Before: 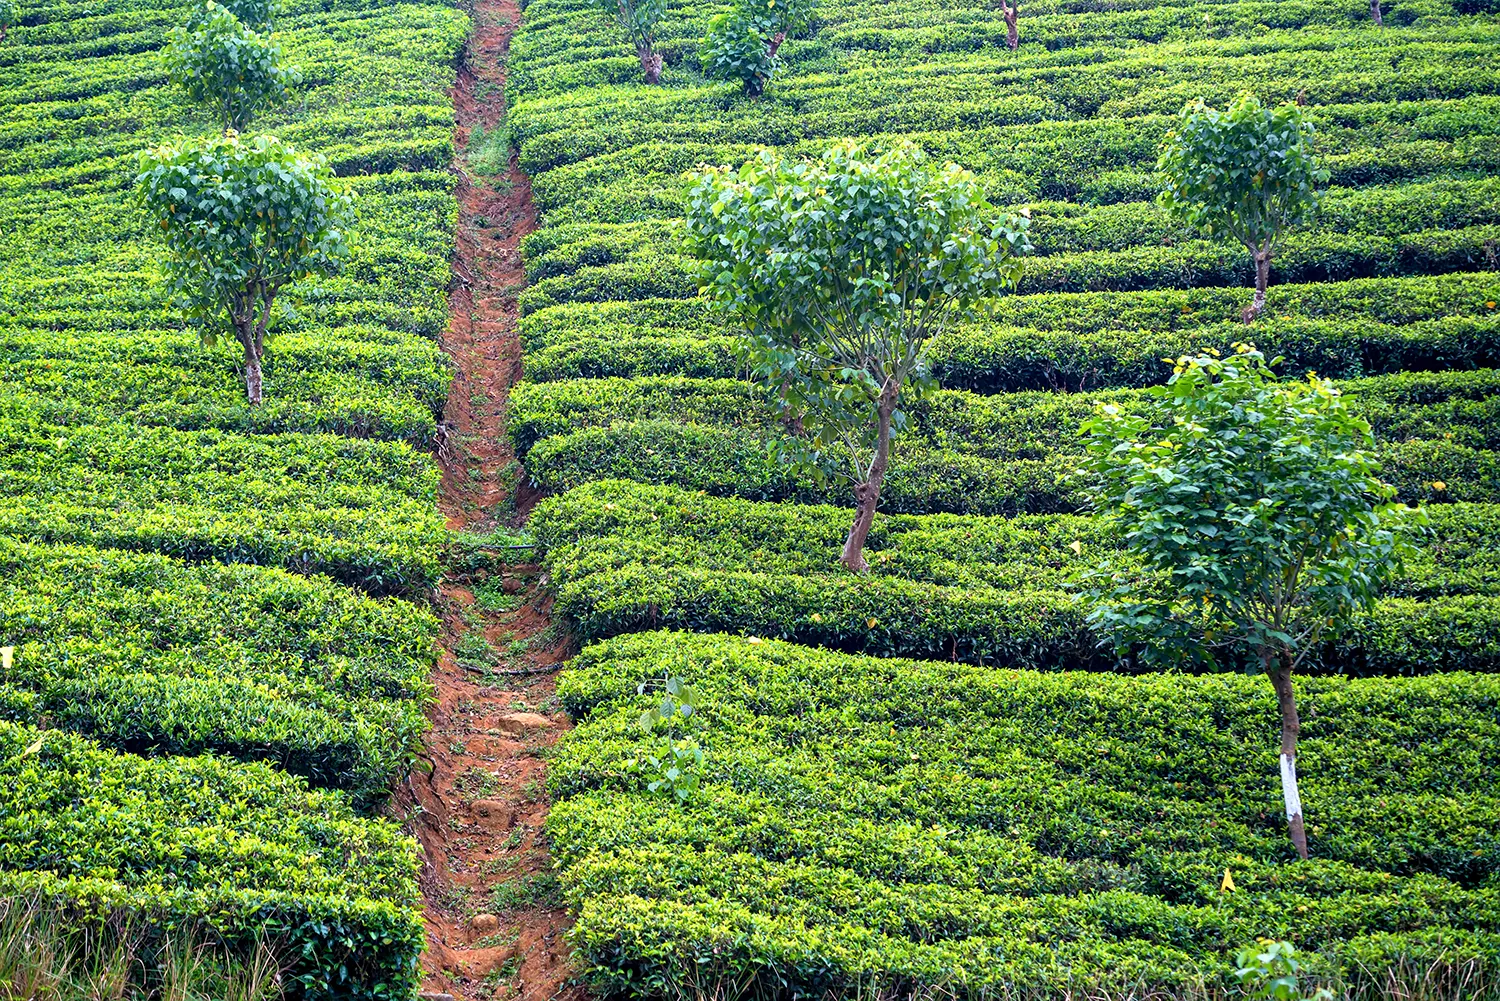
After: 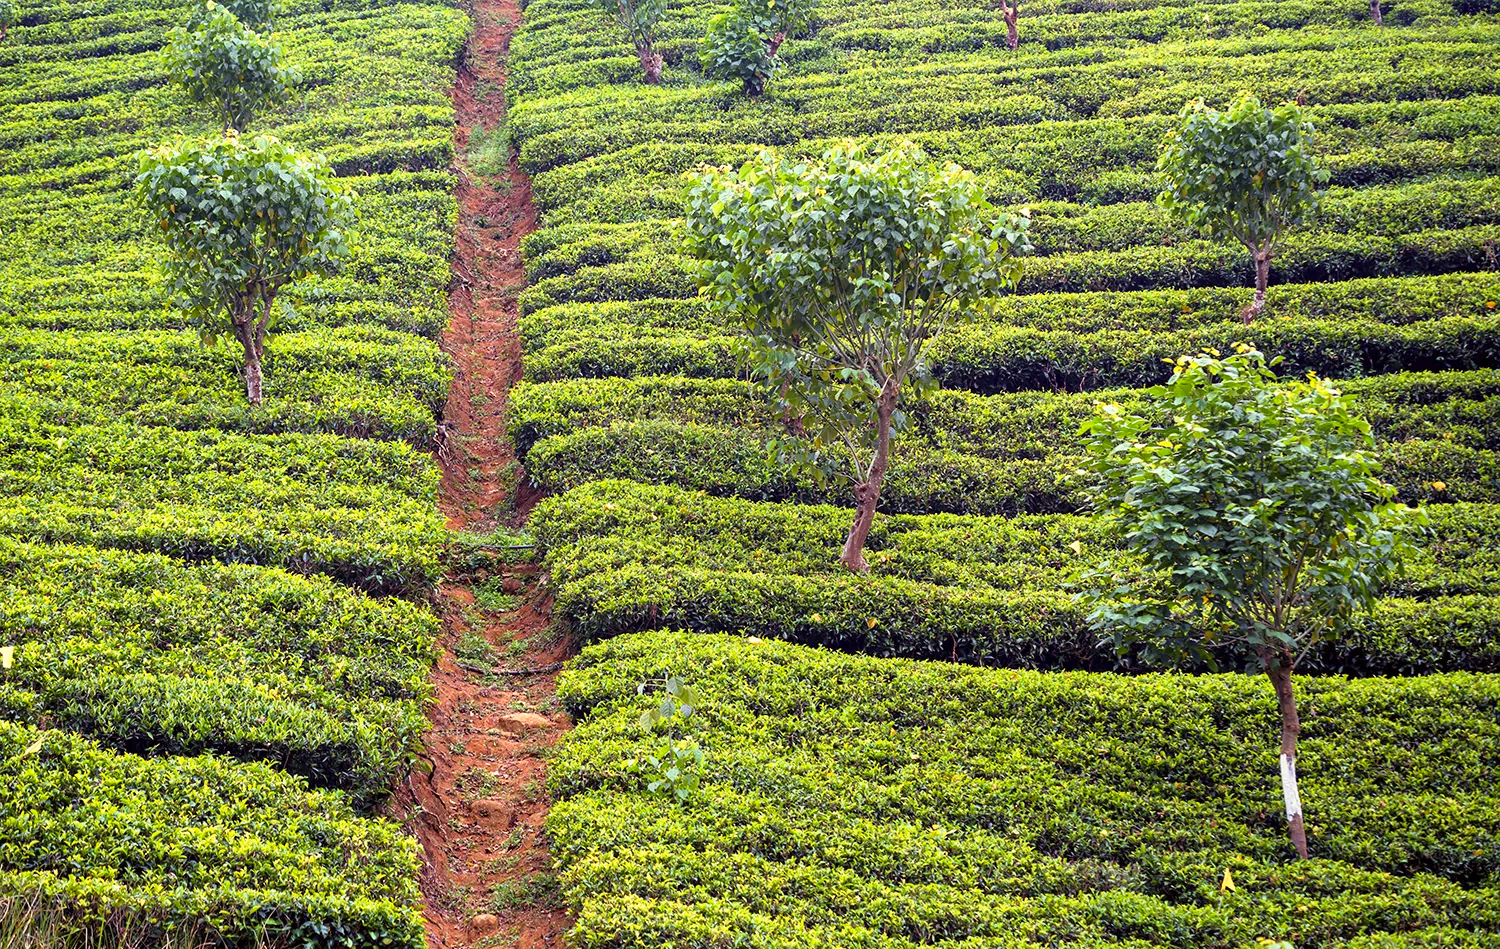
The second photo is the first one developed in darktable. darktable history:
rgb levels: mode RGB, independent channels, levels [[0, 0.474, 1], [0, 0.5, 1], [0, 0.5, 1]]
crop and rotate: top 0%, bottom 5.097%
color calibration: x 0.329, y 0.345, temperature 5633 K
